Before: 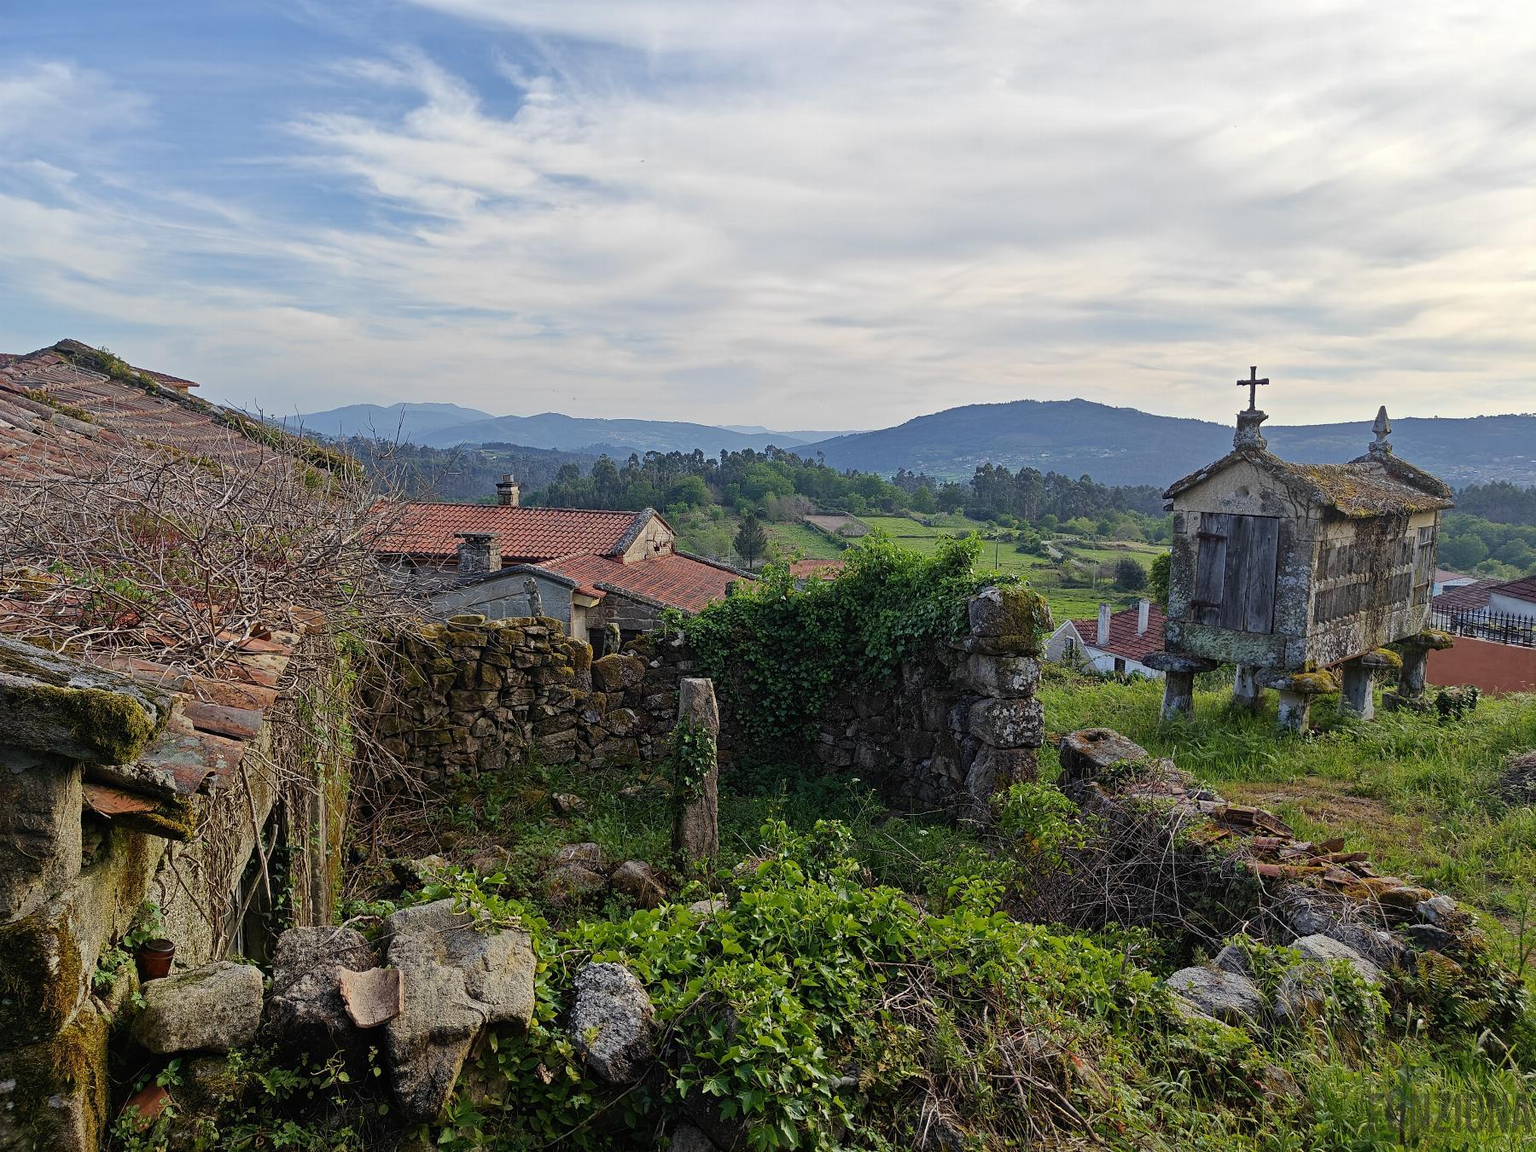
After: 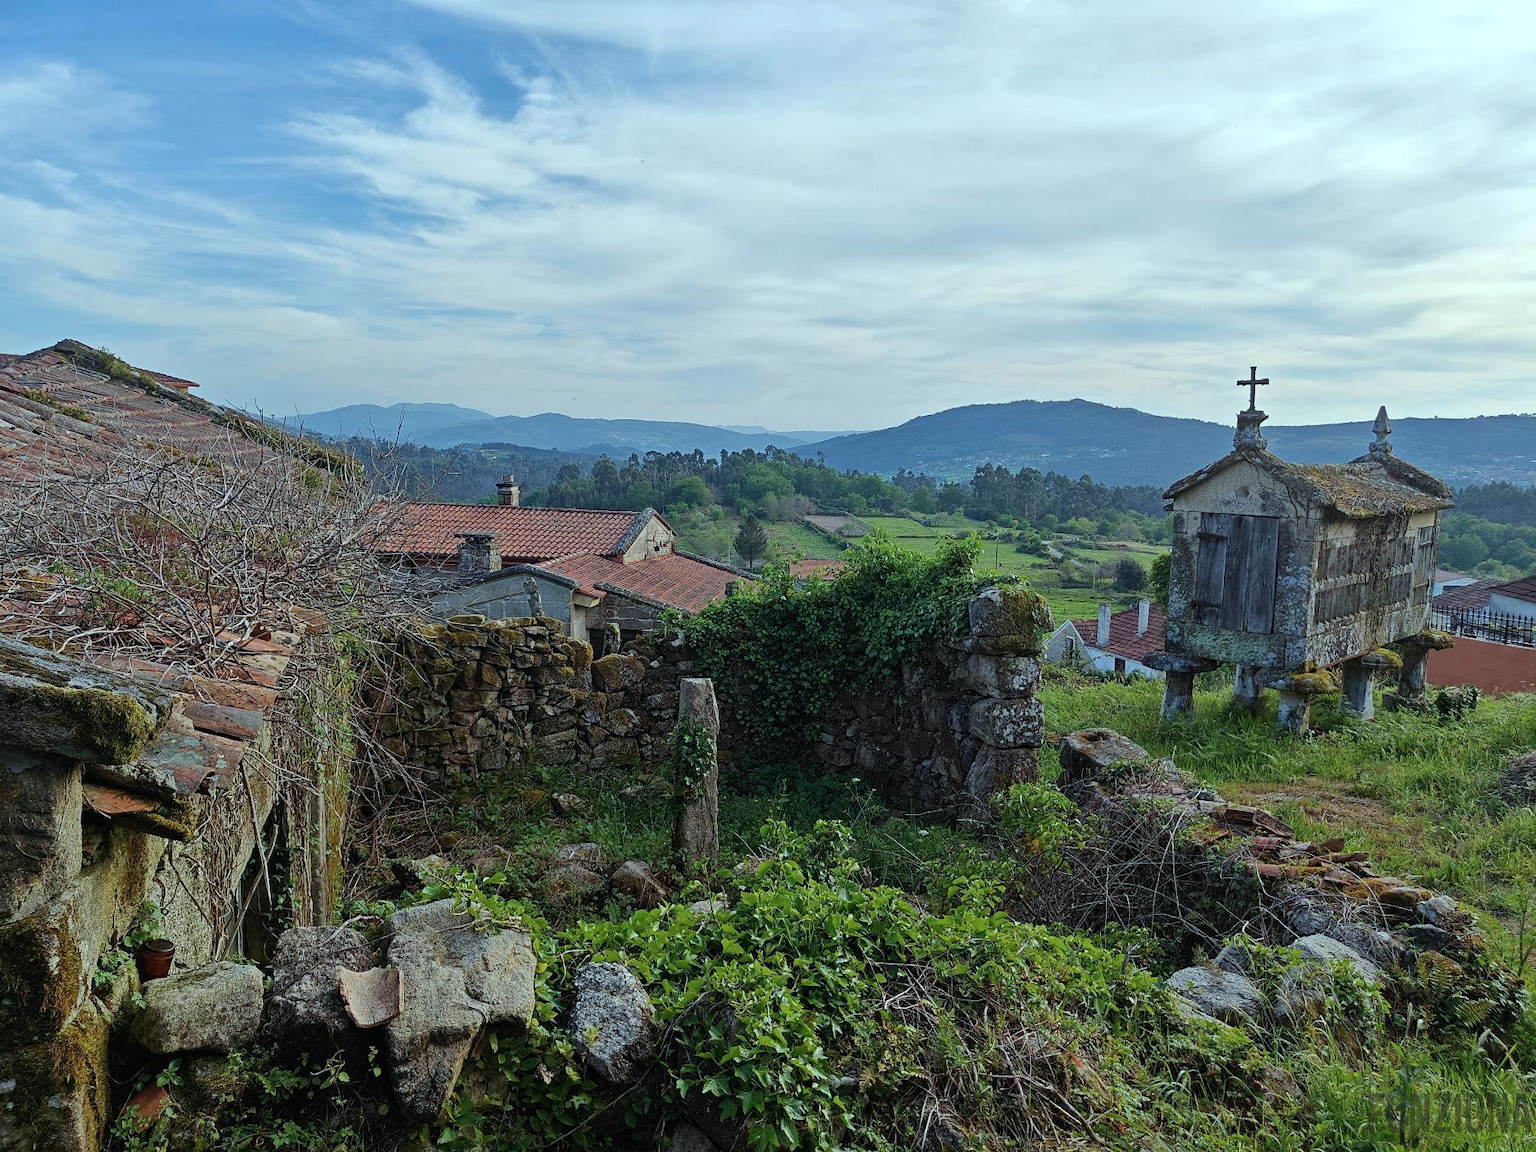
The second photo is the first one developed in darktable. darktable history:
color correction: highlights a* -10.33, highlights b* -9.91
